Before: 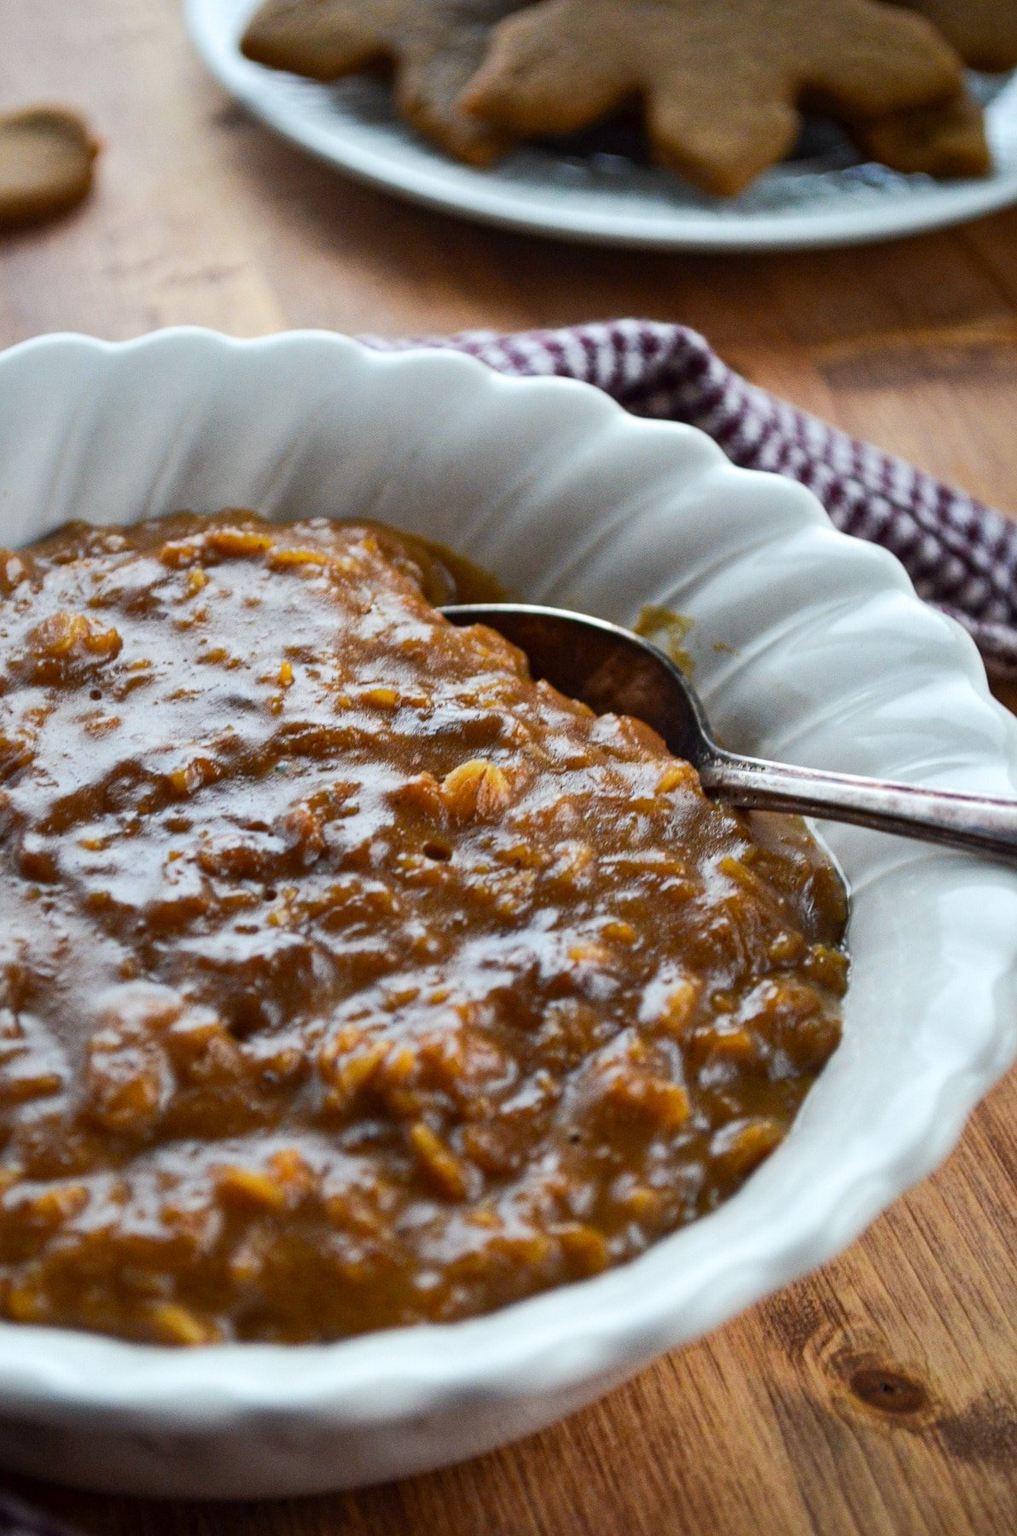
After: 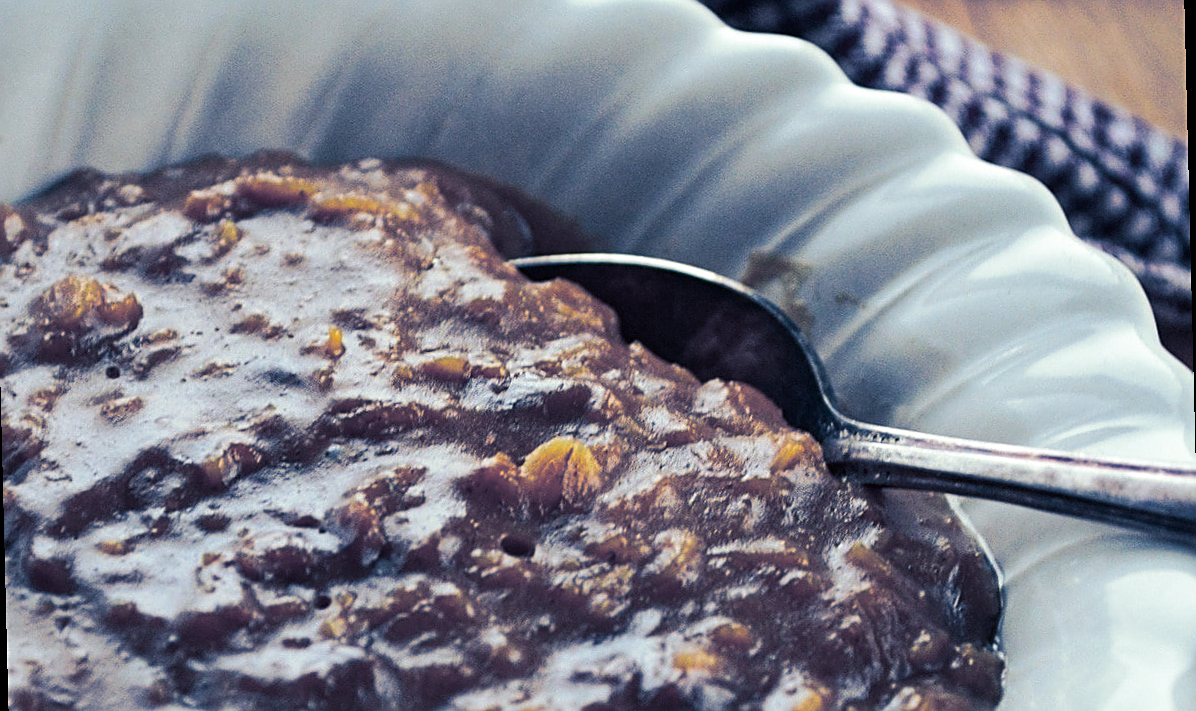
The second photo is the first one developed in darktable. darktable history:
crop and rotate: top 23.84%, bottom 34.294%
split-toning: shadows › hue 226.8°, shadows › saturation 0.84
sharpen: on, module defaults
rotate and perspective: rotation -1.42°, crop left 0.016, crop right 0.984, crop top 0.035, crop bottom 0.965
